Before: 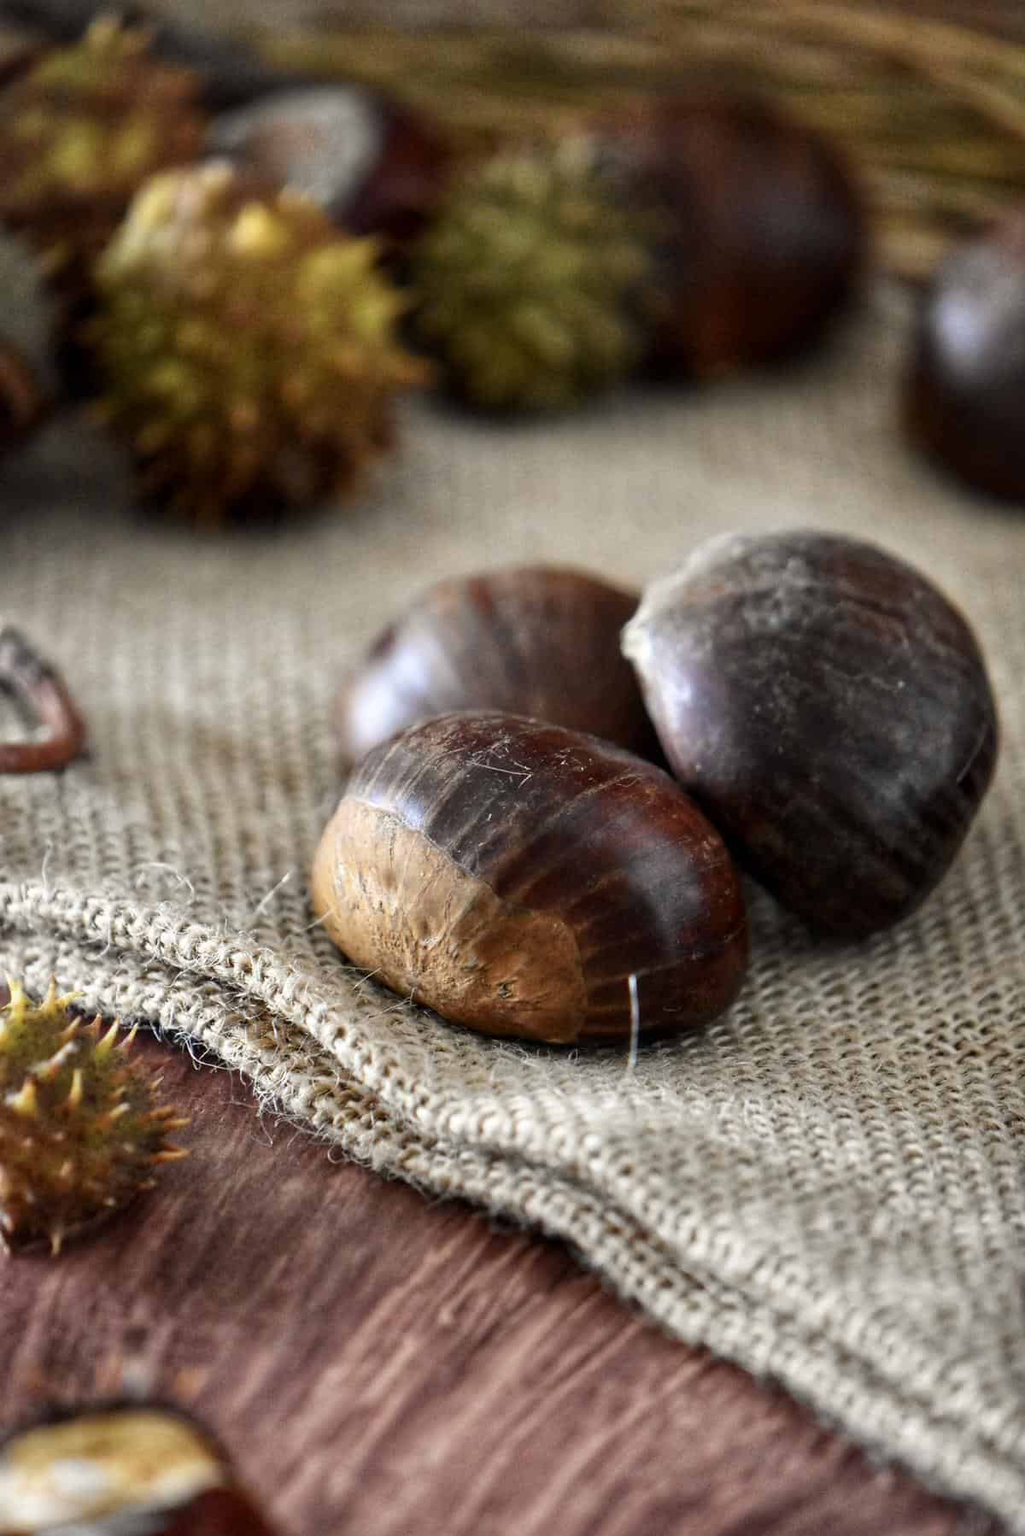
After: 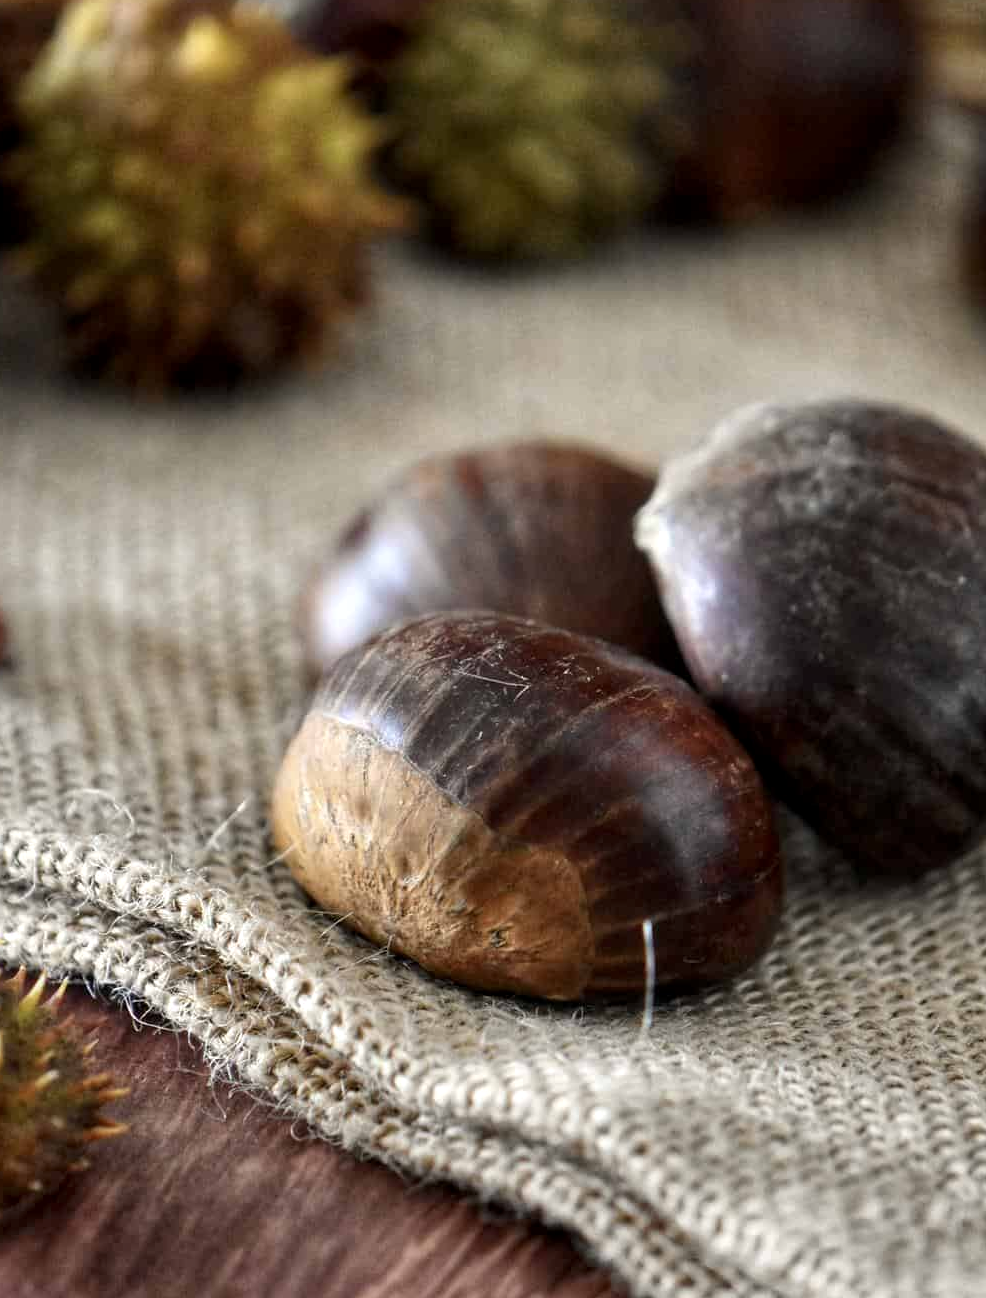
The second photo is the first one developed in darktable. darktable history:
crop: left 7.805%, top 12.308%, right 10.019%, bottom 15.48%
local contrast: highlights 106%, shadows 97%, detail 119%, midtone range 0.2
